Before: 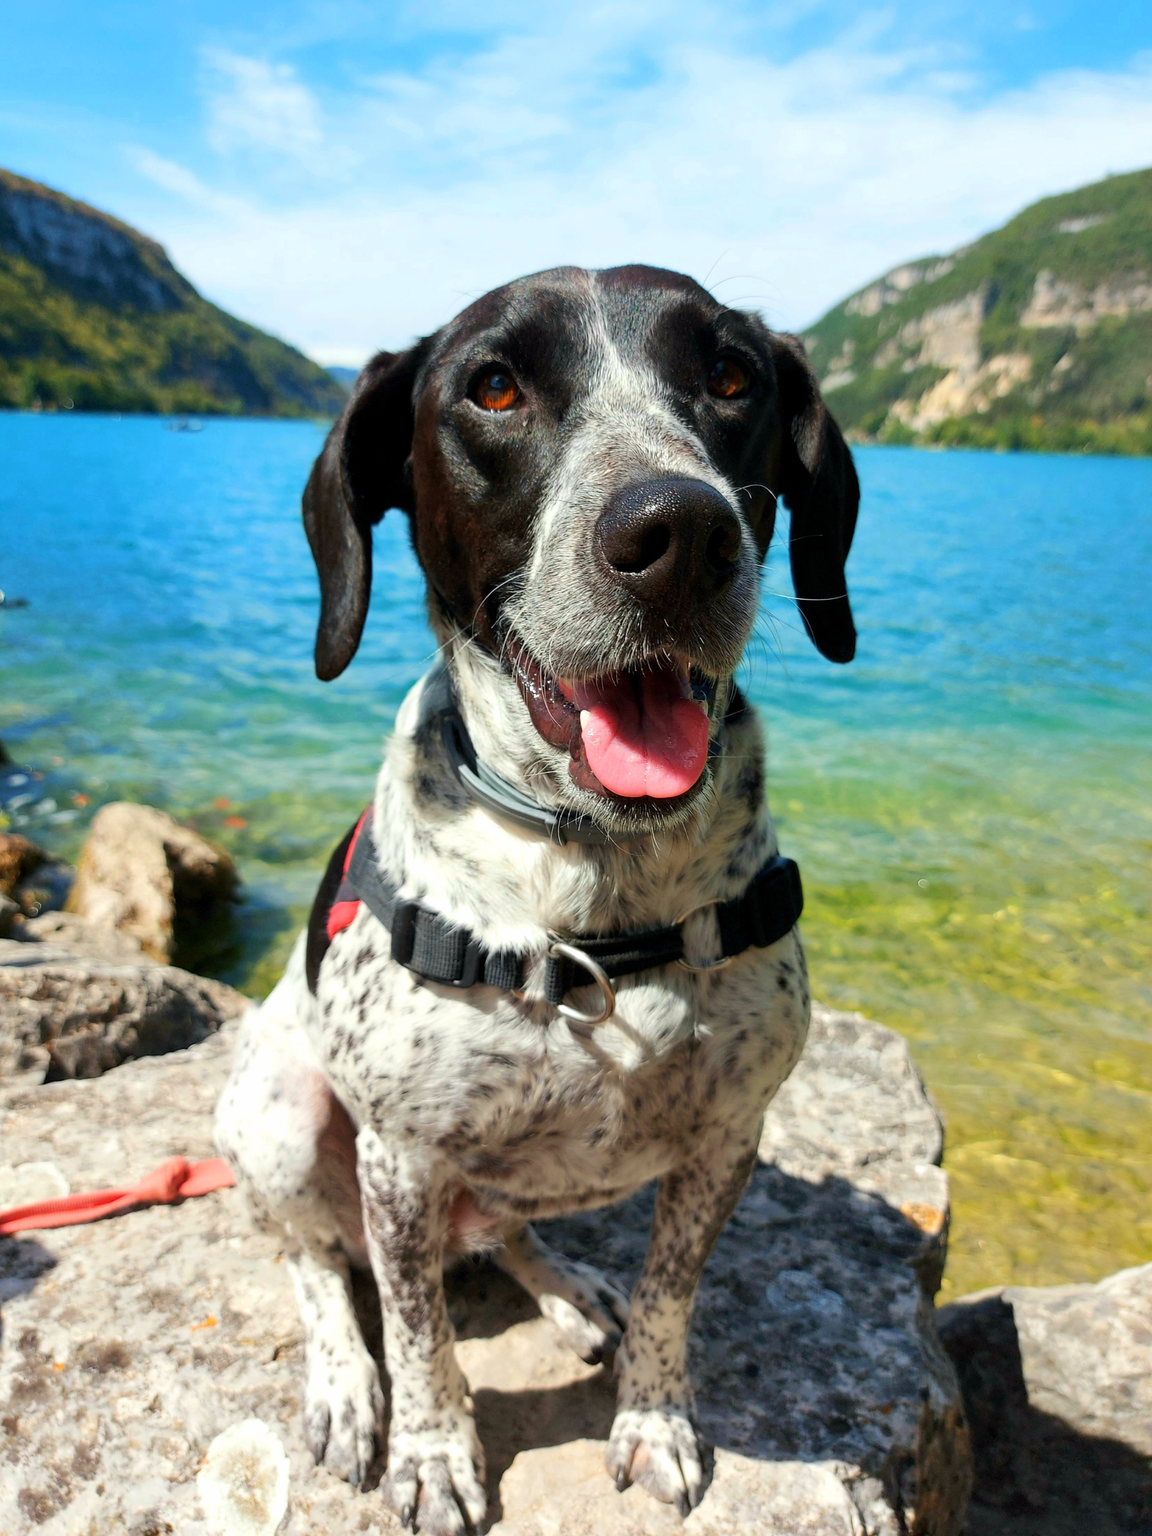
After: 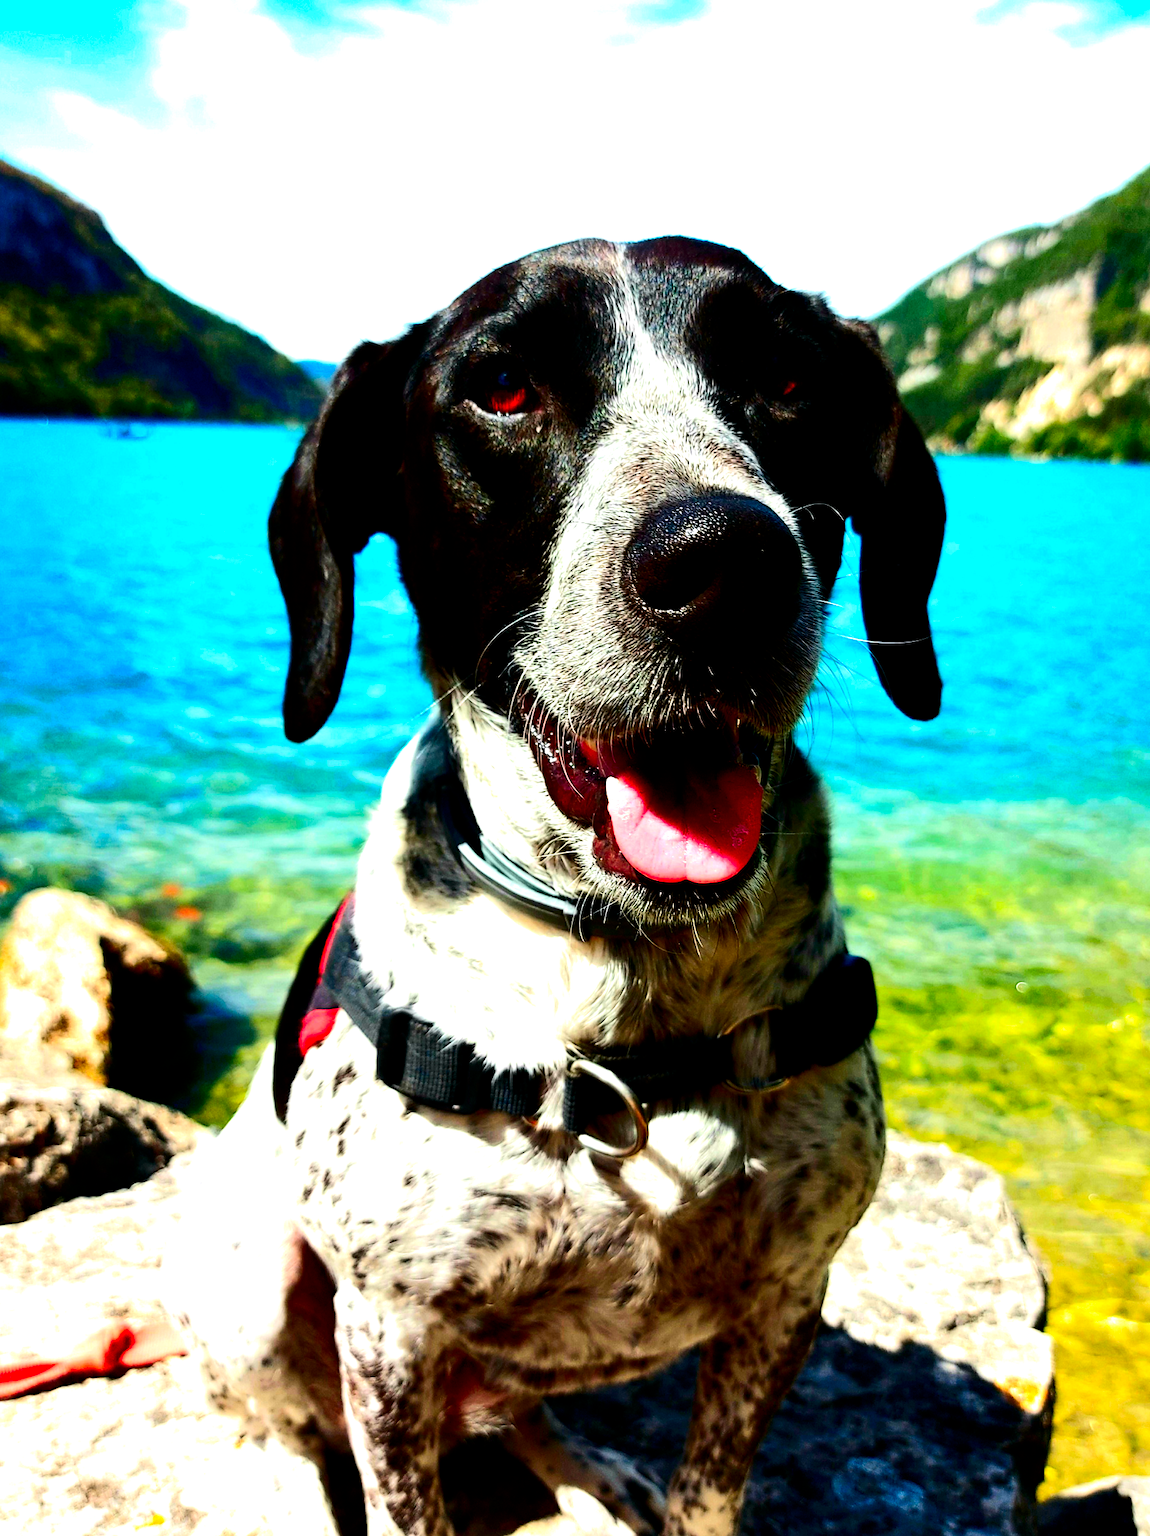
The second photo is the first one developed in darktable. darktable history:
contrast brightness saturation: contrast 0.213, brightness -0.108, saturation 0.213
crop and rotate: left 7.061%, top 4.576%, right 10.621%, bottom 13.01%
filmic rgb: black relative exposure -8.2 EV, white relative exposure 2.22 EV, hardness 7.13, latitude 84.83%, contrast 1.706, highlights saturation mix -3.3%, shadows ↔ highlights balance -2.77%, add noise in highlights 0, preserve chrominance no, color science v3 (2019), use custom middle-gray values true, contrast in highlights soft
